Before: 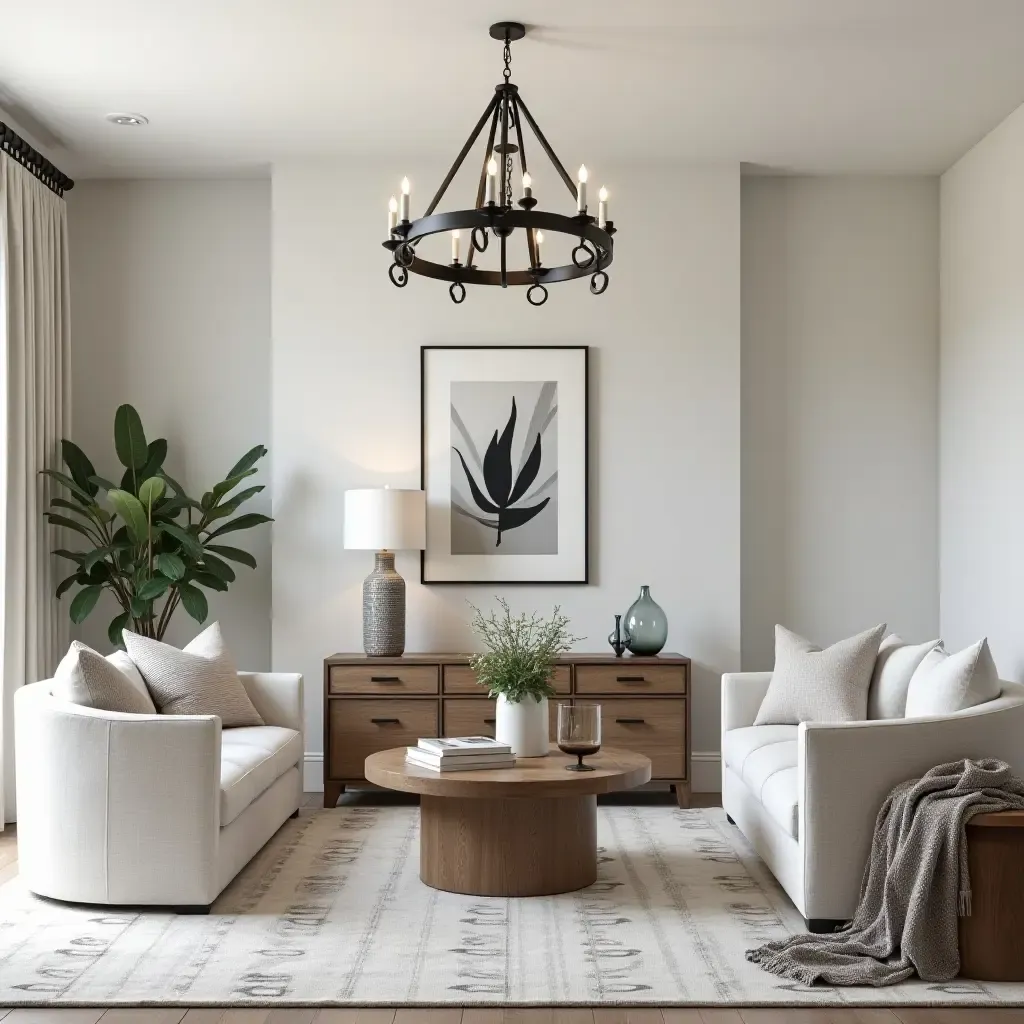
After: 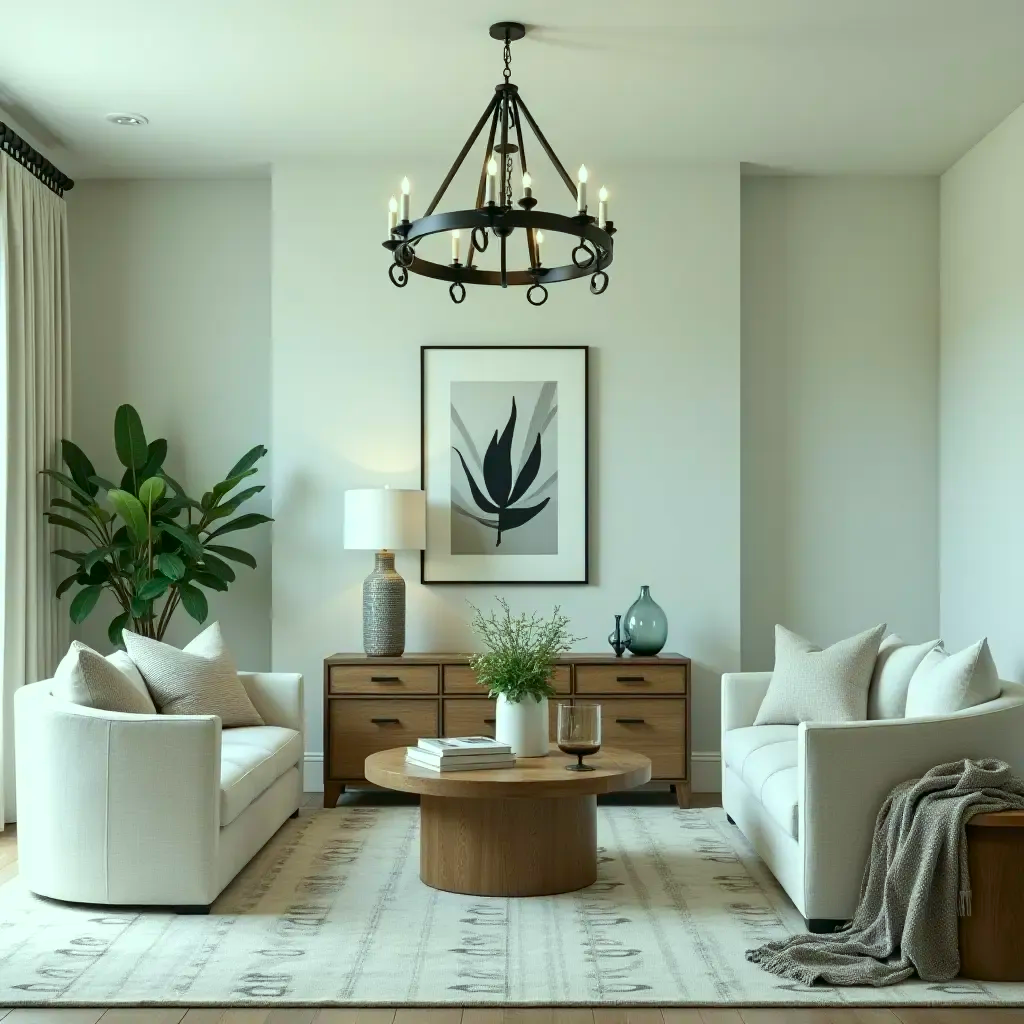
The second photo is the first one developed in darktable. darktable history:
color correction: highlights a* -7.48, highlights b* 0.95, shadows a* -3.64, saturation 1.44
